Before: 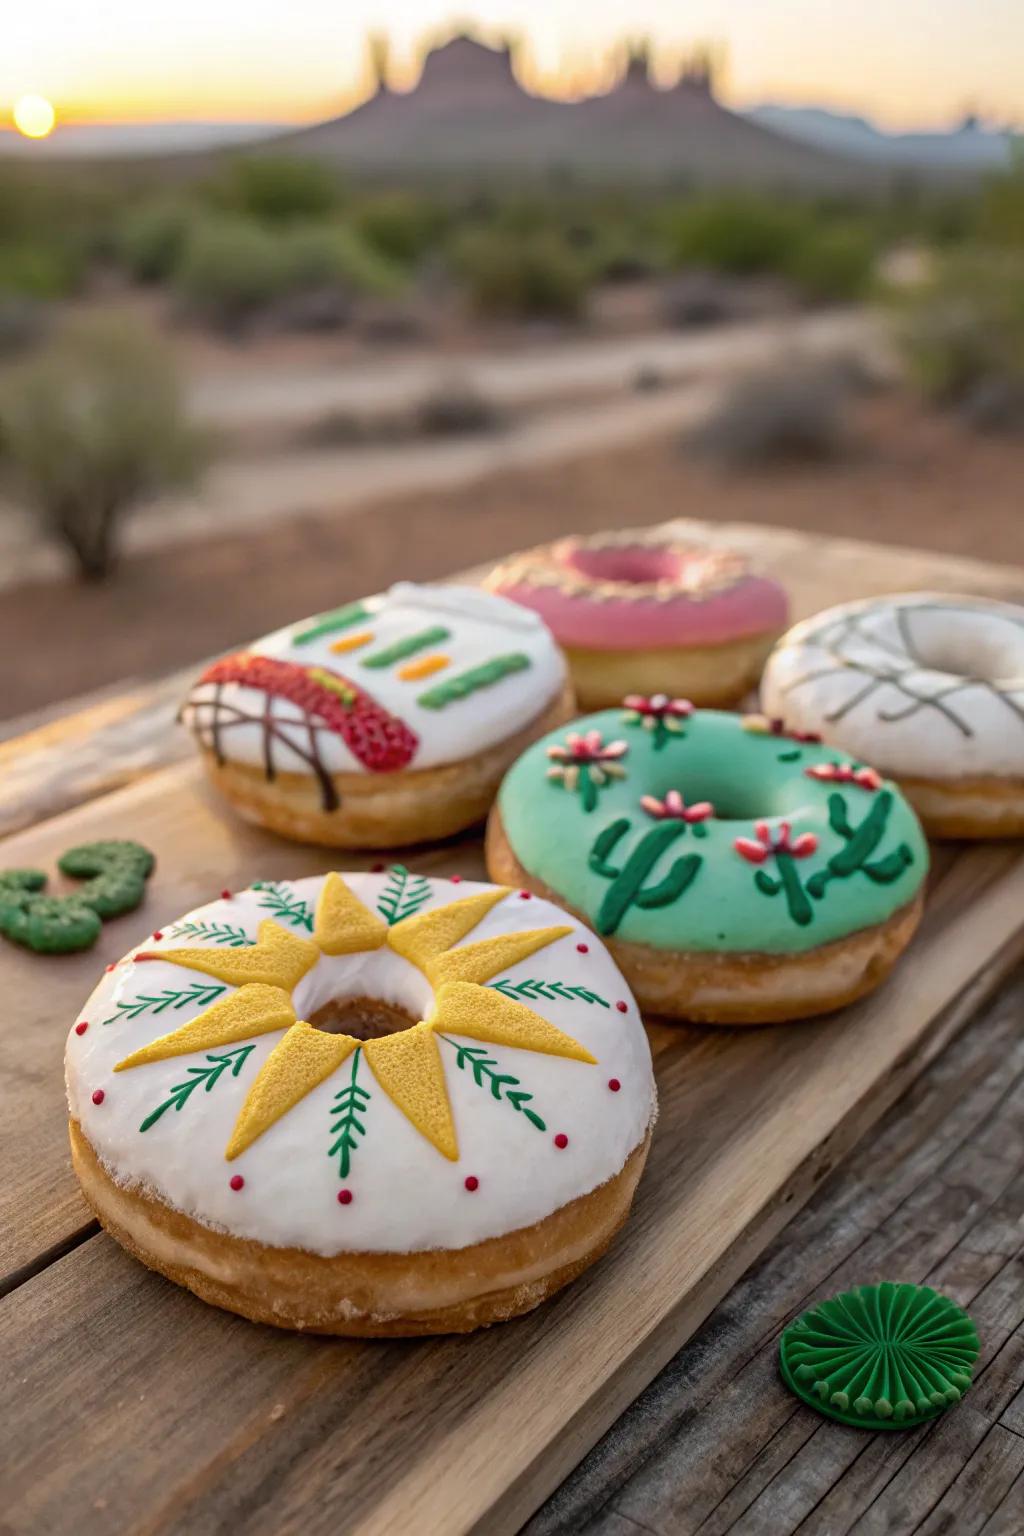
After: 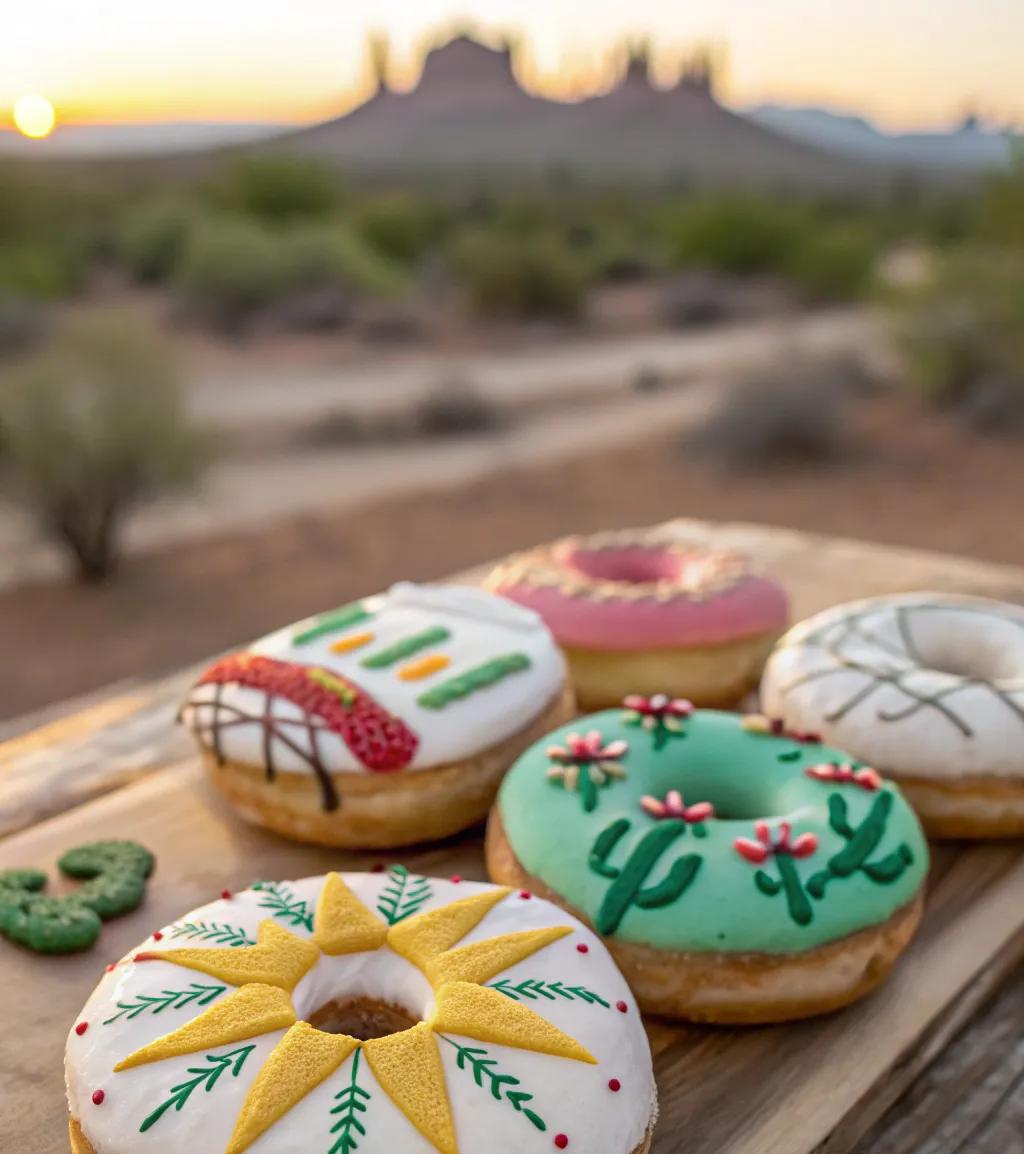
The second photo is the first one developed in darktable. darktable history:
crop: bottom 24.818%
